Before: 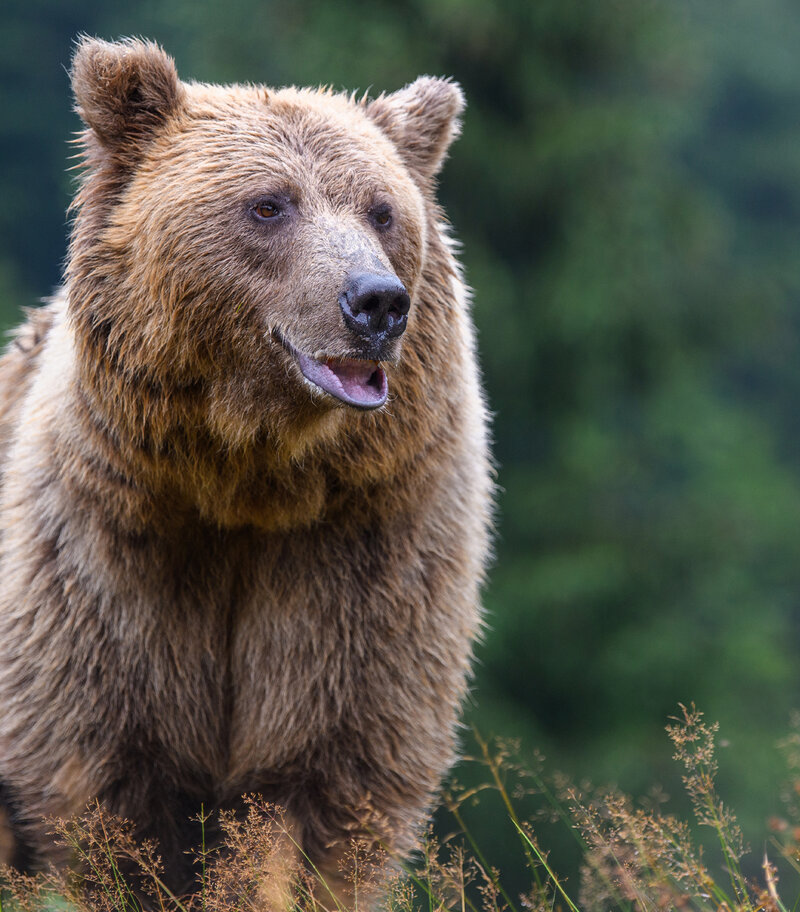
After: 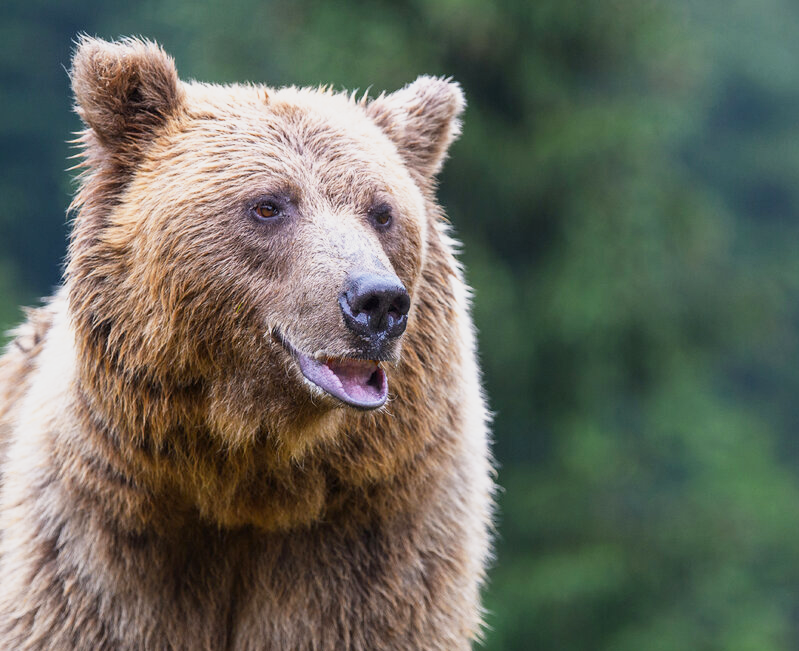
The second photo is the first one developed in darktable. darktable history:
crop: bottom 28.576%
base curve: curves: ch0 [(0, 0) (0.088, 0.125) (0.176, 0.251) (0.354, 0.501) (0.613, 0.749) (1, 0.877)], preserve colors none
